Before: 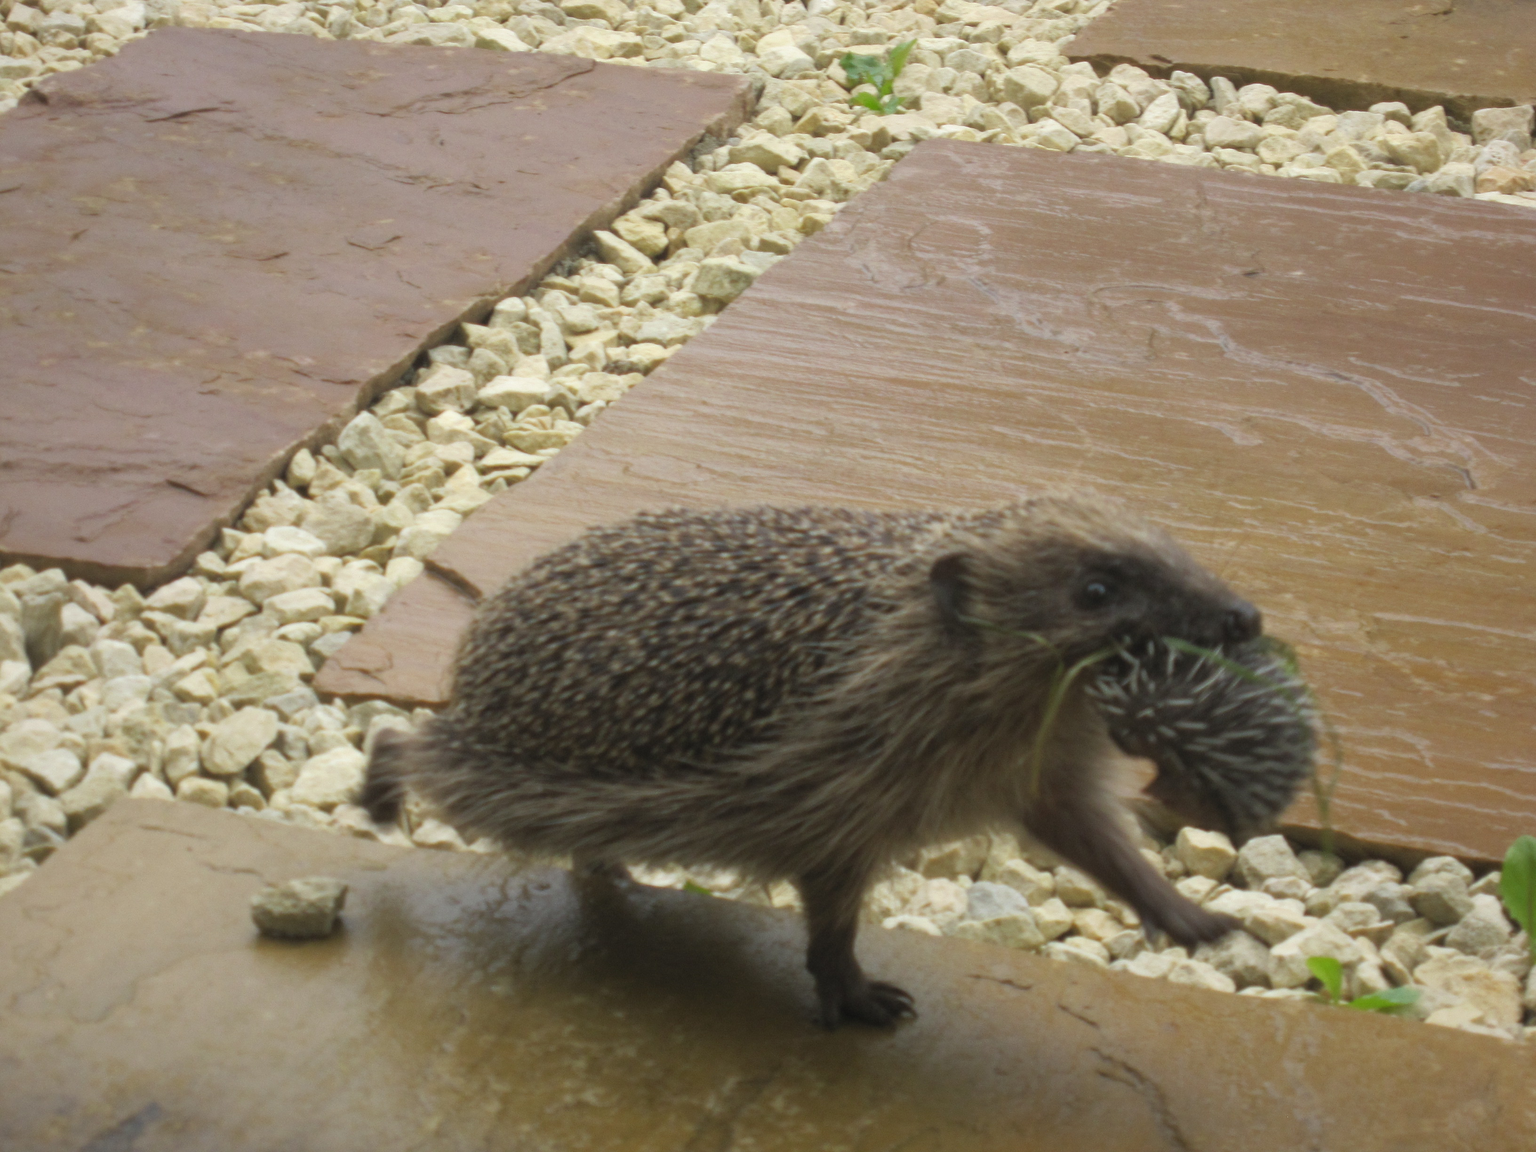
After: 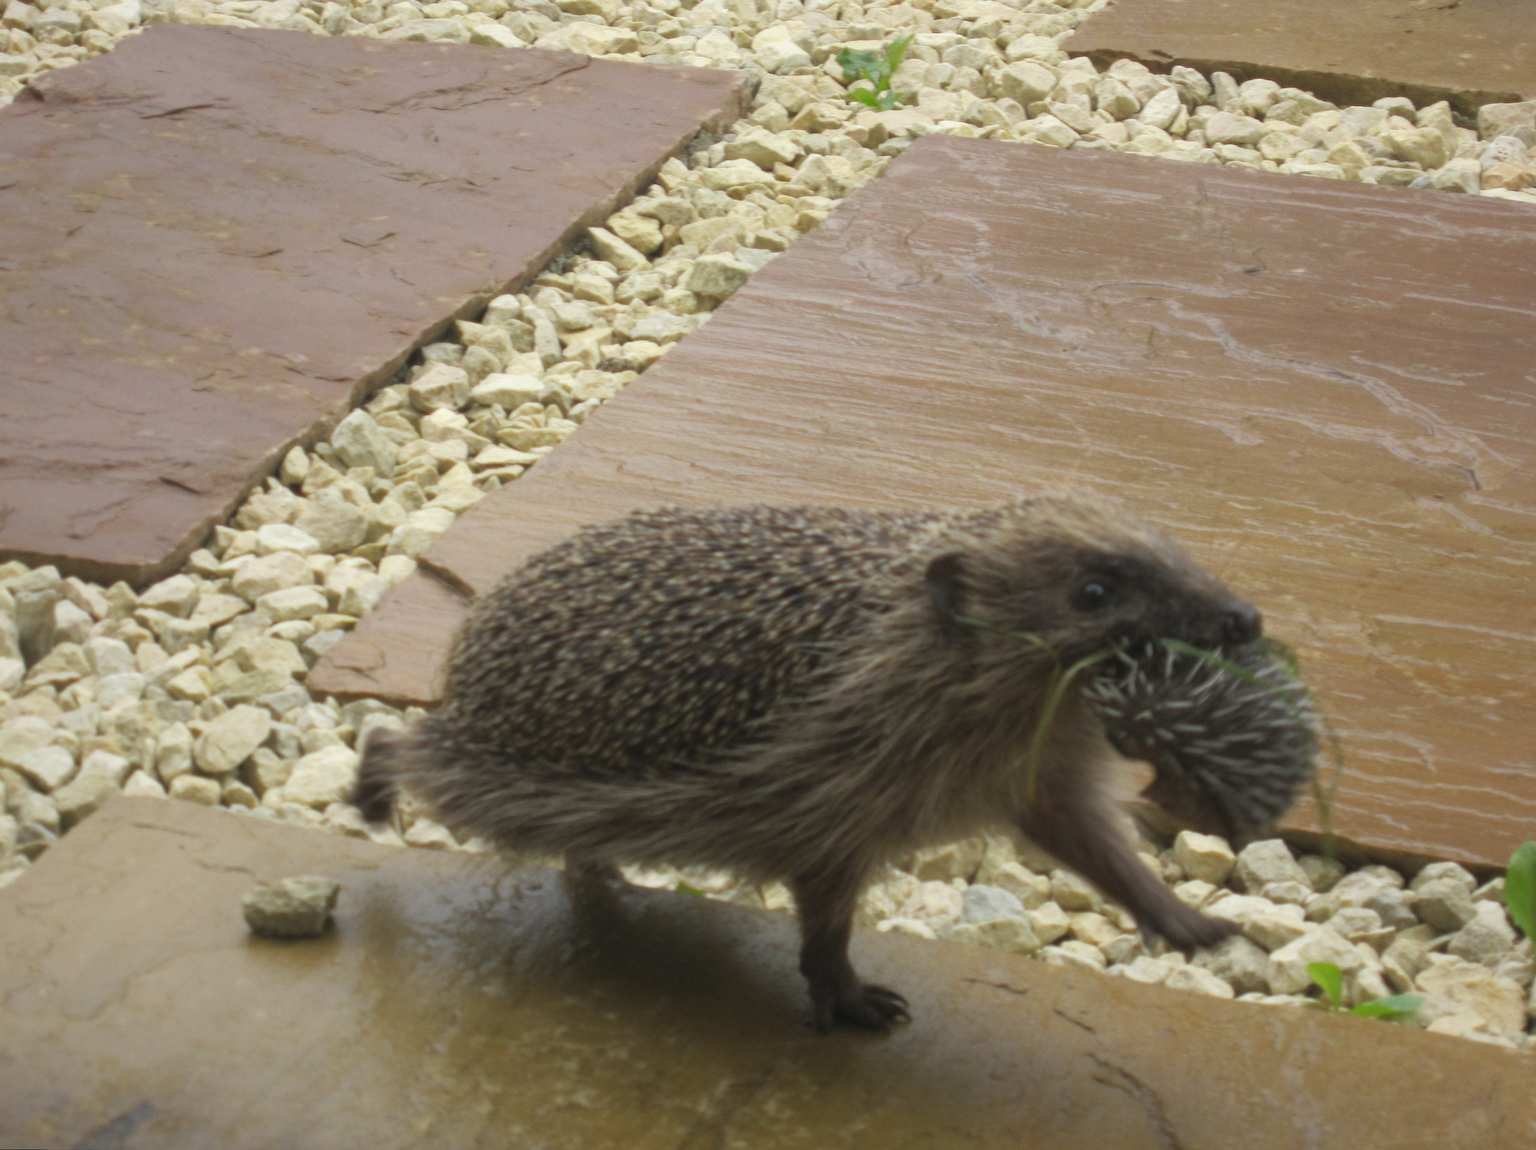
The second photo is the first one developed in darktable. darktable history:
rotate and perspective: rotation 0.192°, lens shift (horizontal) -0.015, crop left 0.005, crop right 0.996, crop top 0.006, crop bottom 0.99
color balance rgb: perceptual saturation grading › global saturation -1%
